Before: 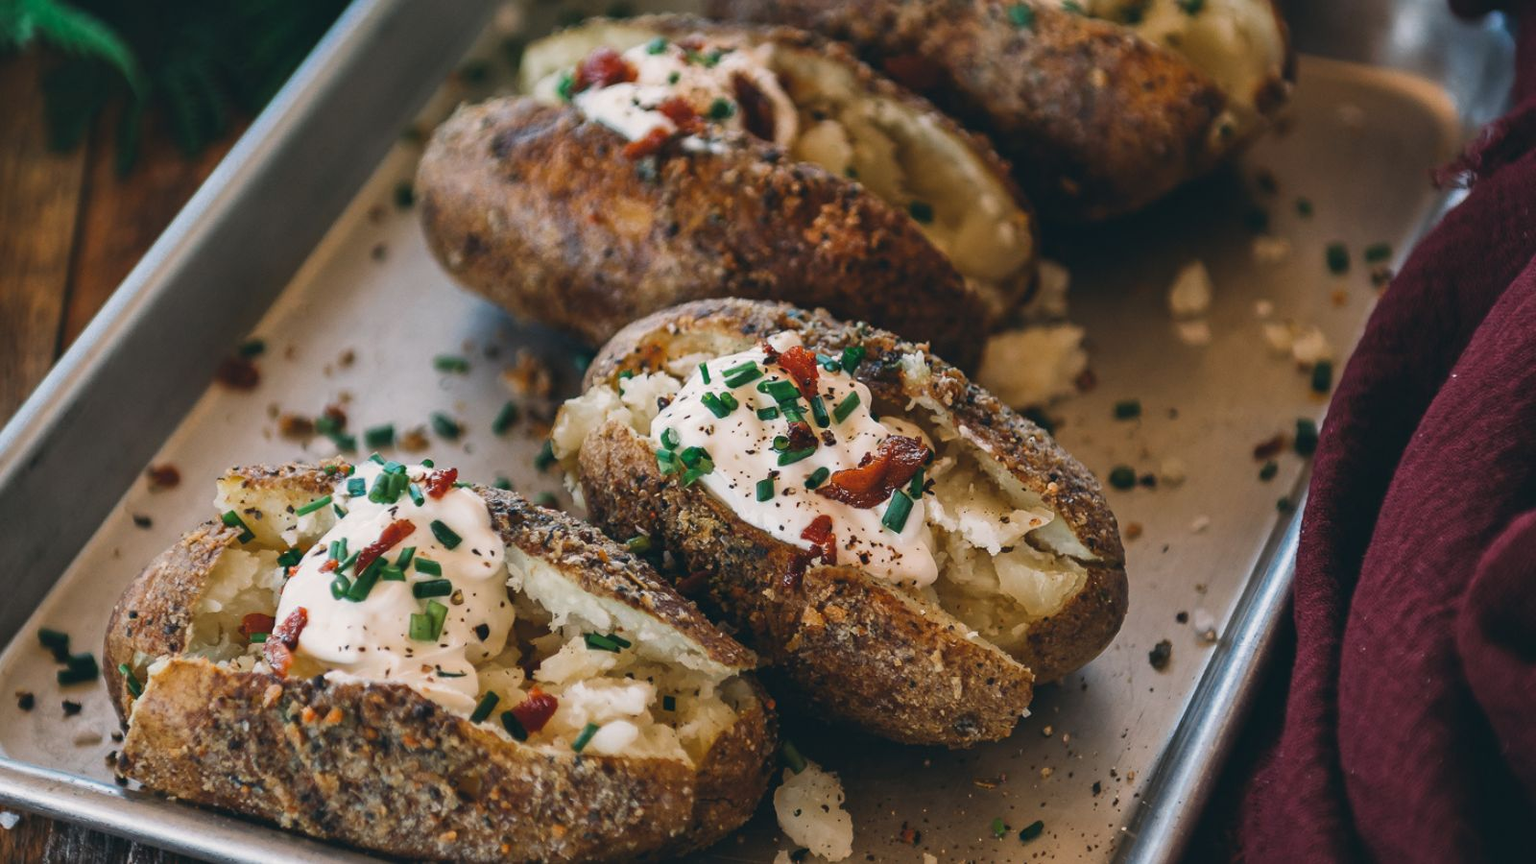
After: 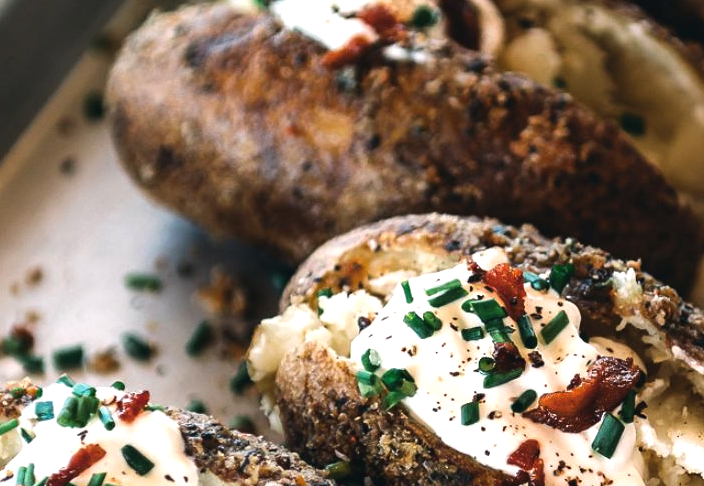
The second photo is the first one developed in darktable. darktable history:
tone equalizer: -8 EV -1.1 EV, -7 EV -0.973 EV, -6 EV -0.86 EV, -5 EV -0.553 EV, -3 EV 0.592 EV, -2 EV 0.882 EV, -1 EV 0.987 EV, +0 EV 1.07 EV, smoothing diameter 2.04%, edges refinement/feathering 18.76, mask exposure compensation -1.57 EV, filter diffusion 5
crop: left 20.462%, top 10.779%, right 35.442%, bottom 34.401%
